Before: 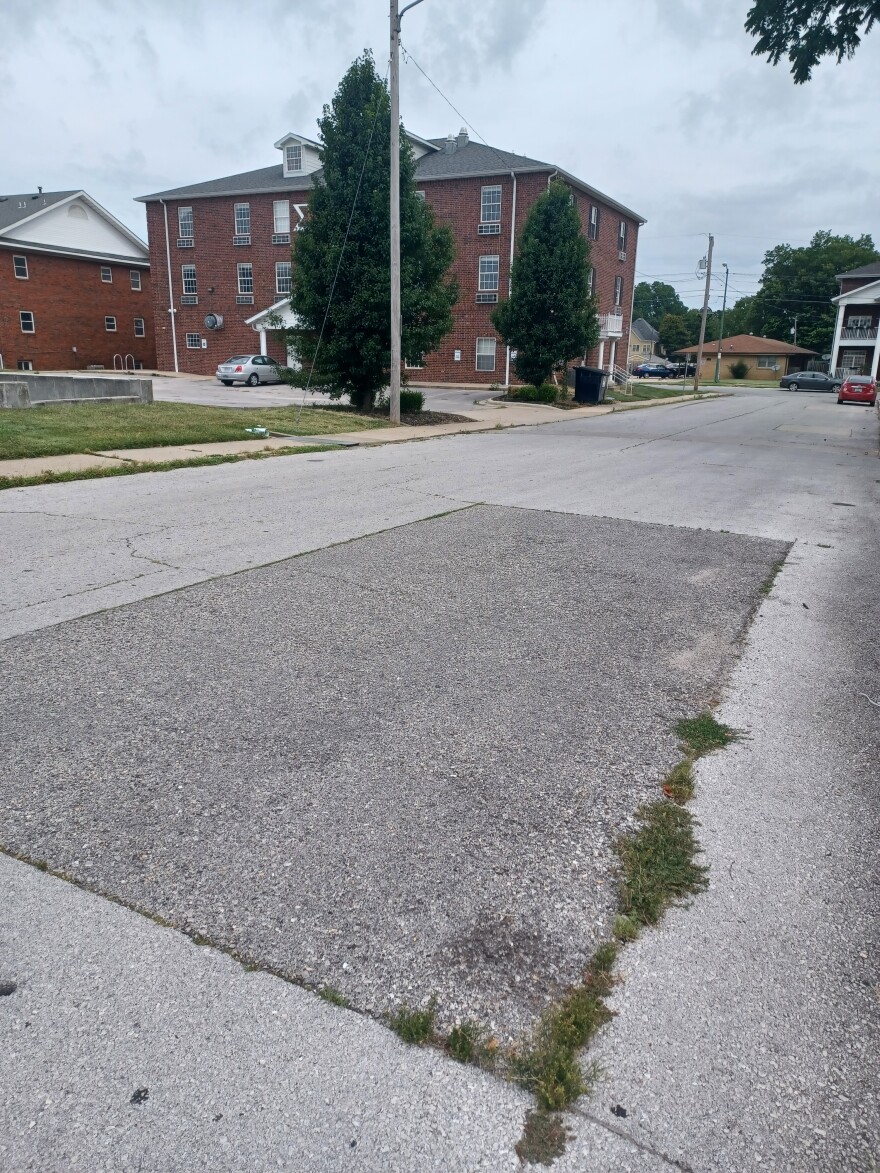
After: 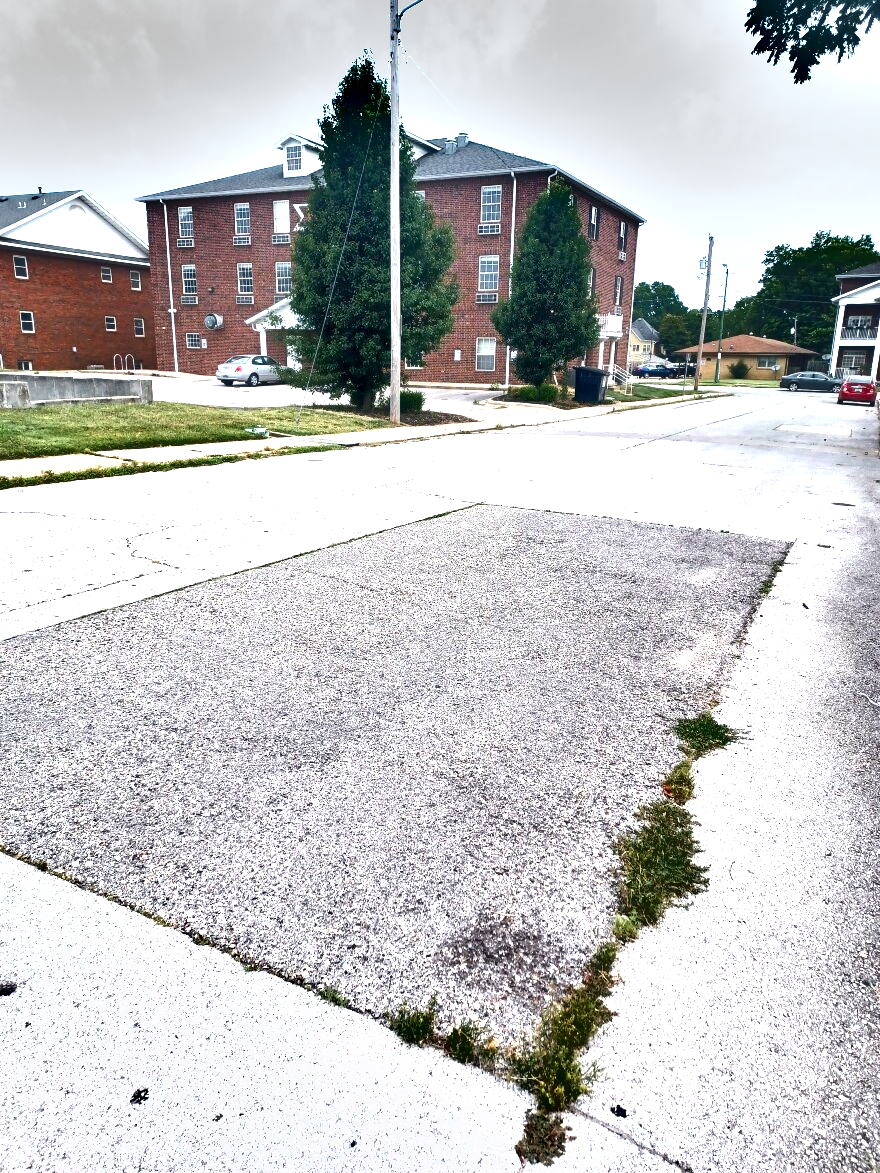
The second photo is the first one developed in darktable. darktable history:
exposure: black level correction 0.001, exposure 1.654 EV, compensate highlight preservation false
shadows and highlights: soften with gaussian
